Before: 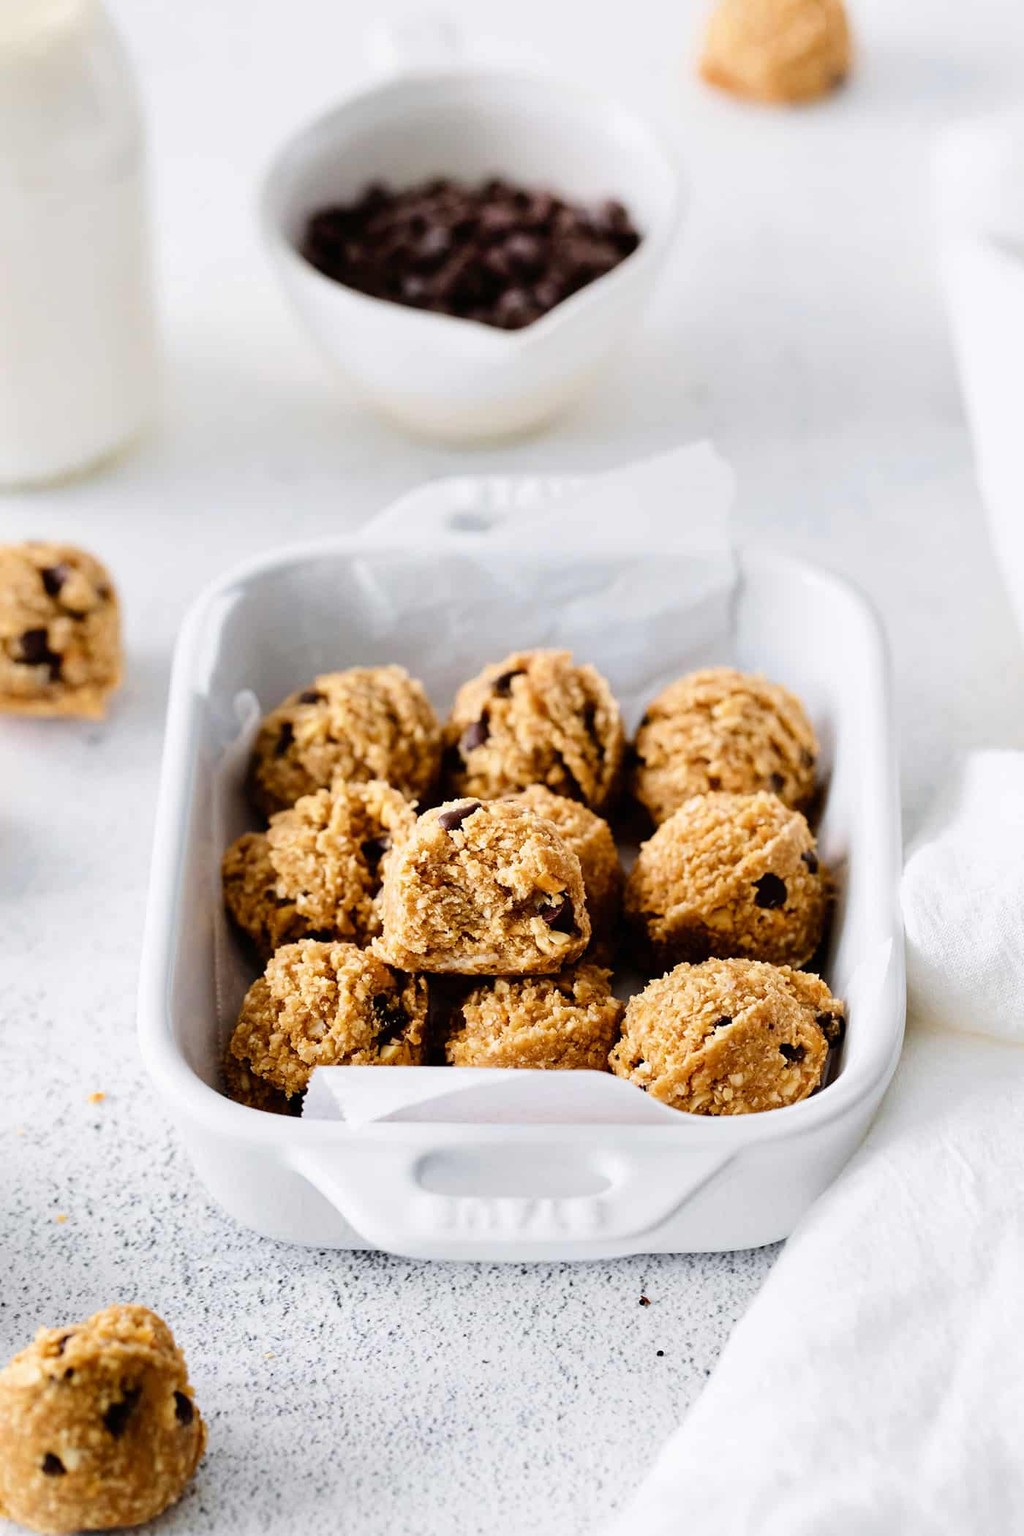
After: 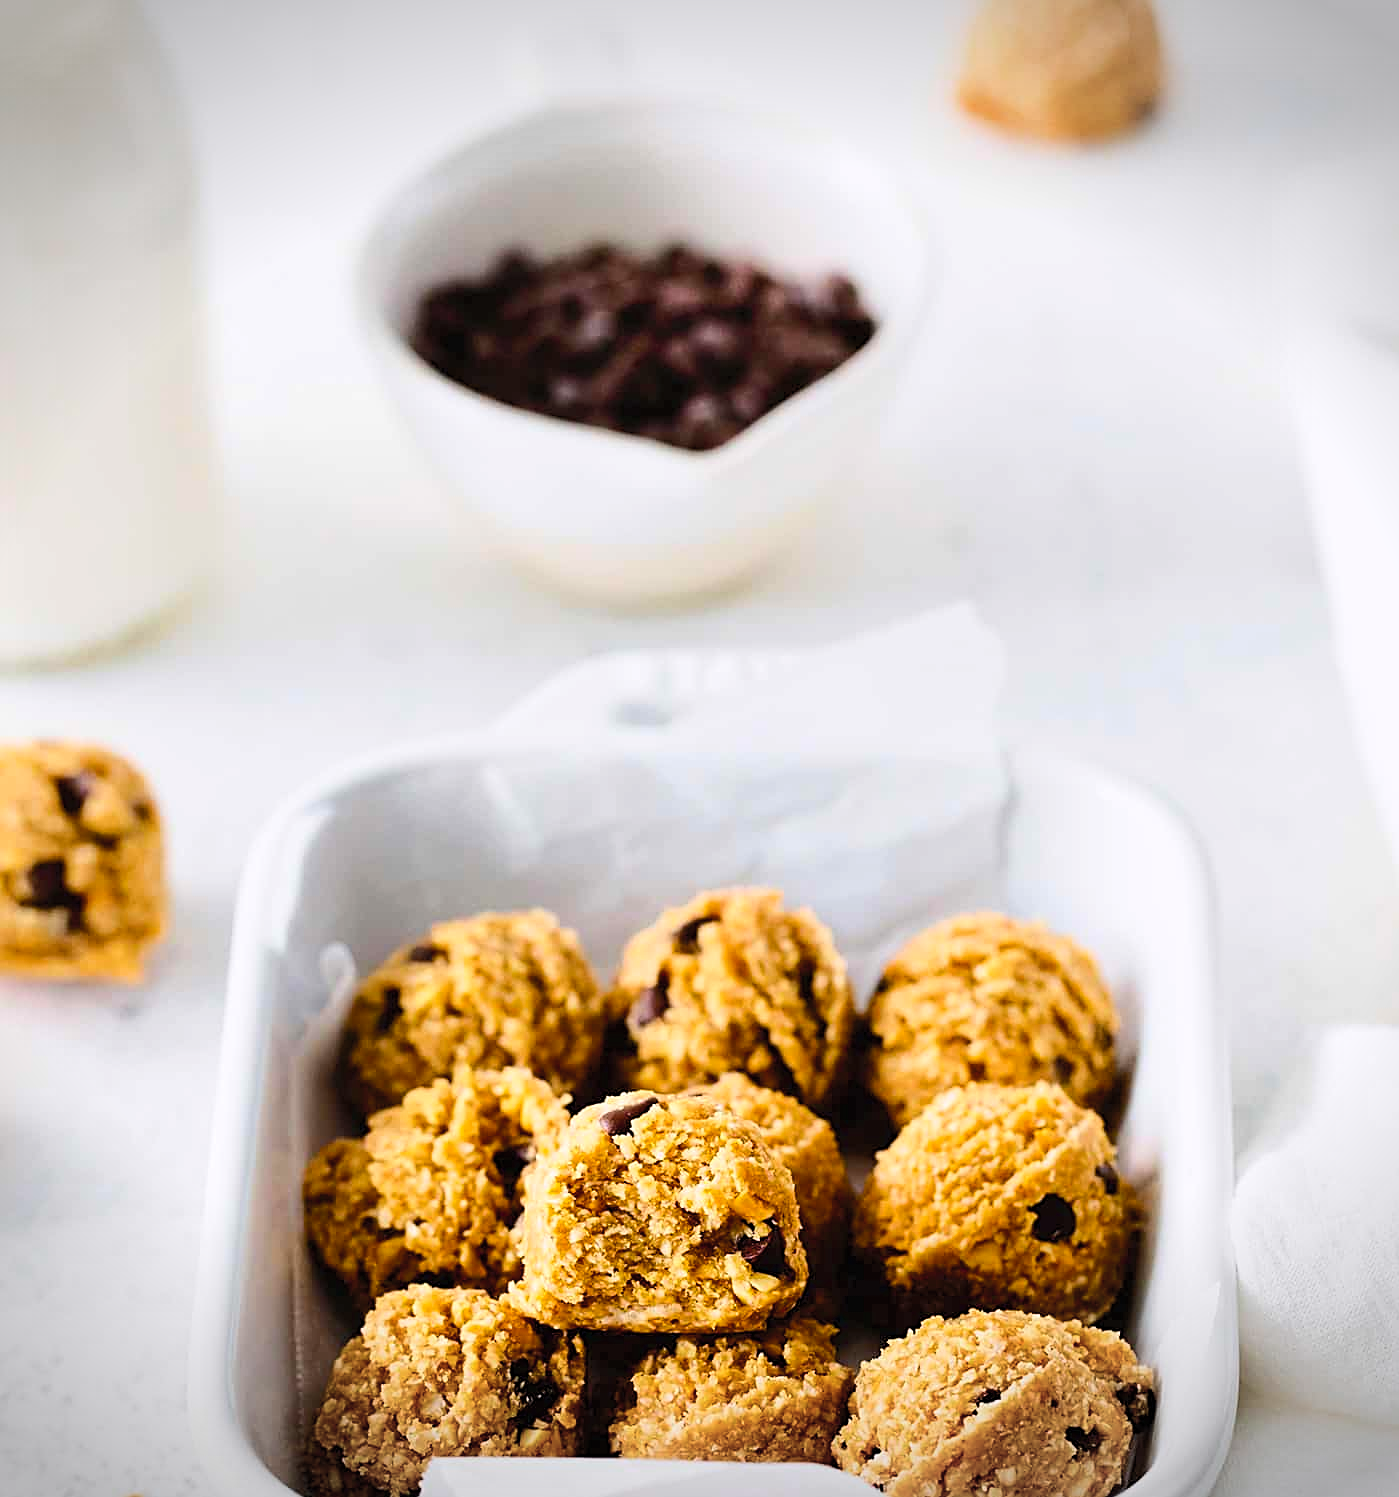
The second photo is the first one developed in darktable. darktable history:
sharpen: amount 0.494
tone curve: curves: ch0 [(0, 0) (0.003, 0.002) (0.011, 0.009) (0.025, 0.02) (0.044, 0.035) (0.069, 0.055) (0.1, 0.08) (0.136, 0.109) (0.177, 0.142) (0.224, 0.179) (0.277, 0.222) (0.335, 0.268) (0.399, 0.329) (0.468, 0.409) (0.543, 0.495) (0.623, 0.579) (0.709, 0.669) (0.801, 0.767) (0.898, 0.885) (1, 1)], color space Lab, independent channels, preserve colors none
crop: right 0.001%, bottom 28.692%
color balance rgb: perceptual saturation grading › global saturation 31.131%, global vibrance 9.772%
contrast brightness saturation: contrast 0.145, brightness 0.205
vignetting: fall-off start 97.22%, width/height ratio 1.181
shadows and highlights: radius 335.59, shadows 63.86, highlights 4.84, compress 87.99%, soften with gaussian
